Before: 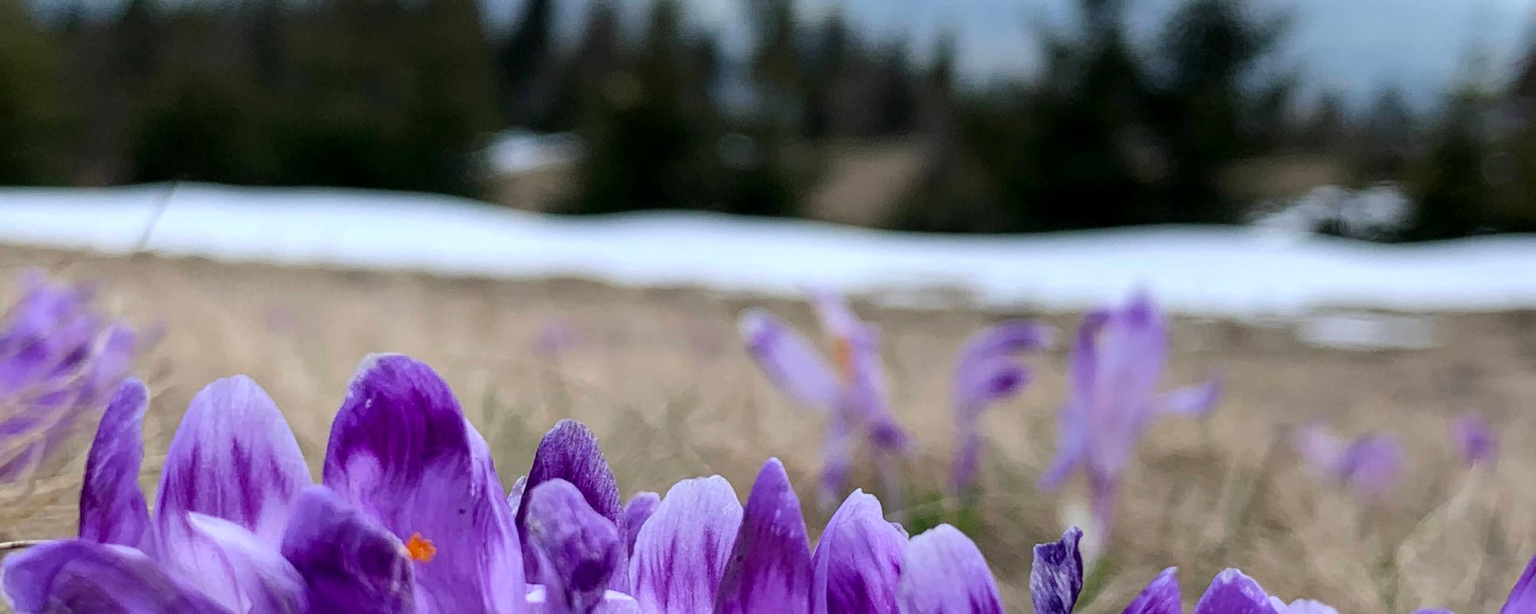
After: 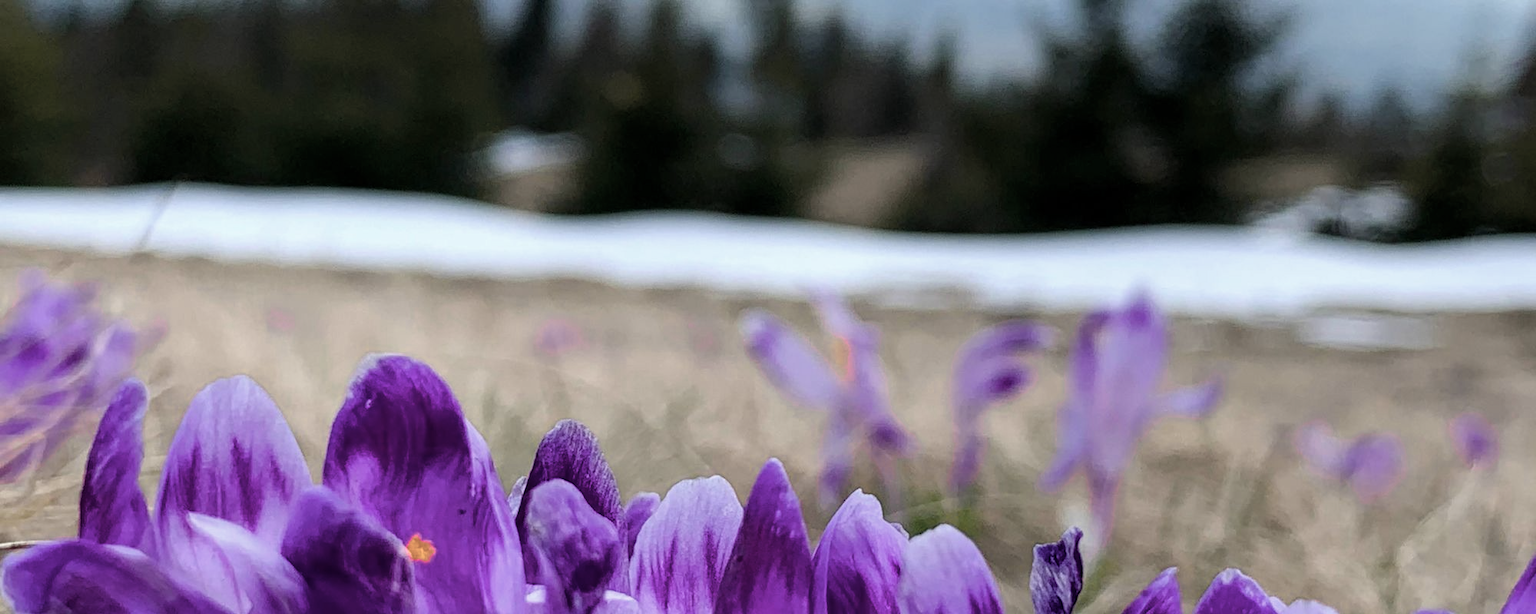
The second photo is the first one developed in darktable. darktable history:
color zones: curves: ch0 [(0, 0.6) (0.129, 0.585) (0.193, 0.596) (0.429, 0.5) (0.571, 0.5) (0.714, 0.5) (0.857, 0.5) (1, 0.6)]; ch1 [(0, 0.453) (0.112, 0.245) (0.213, 0.252) (0.429, 0.233) (0.571, 0.231) (0.683, 0.242) (0.857, 0.296) (1, 0.453)]
color balance rgb: power › hue 73.68°, linear chroma grading › shadows 10.32%, linear chroma grading › highlights 10.433%, linear chroma grading › global chroma 15.272%, linear chroma grading › mid-tones 14.799%, perceptual saturation grading › global saturation 25.787%
